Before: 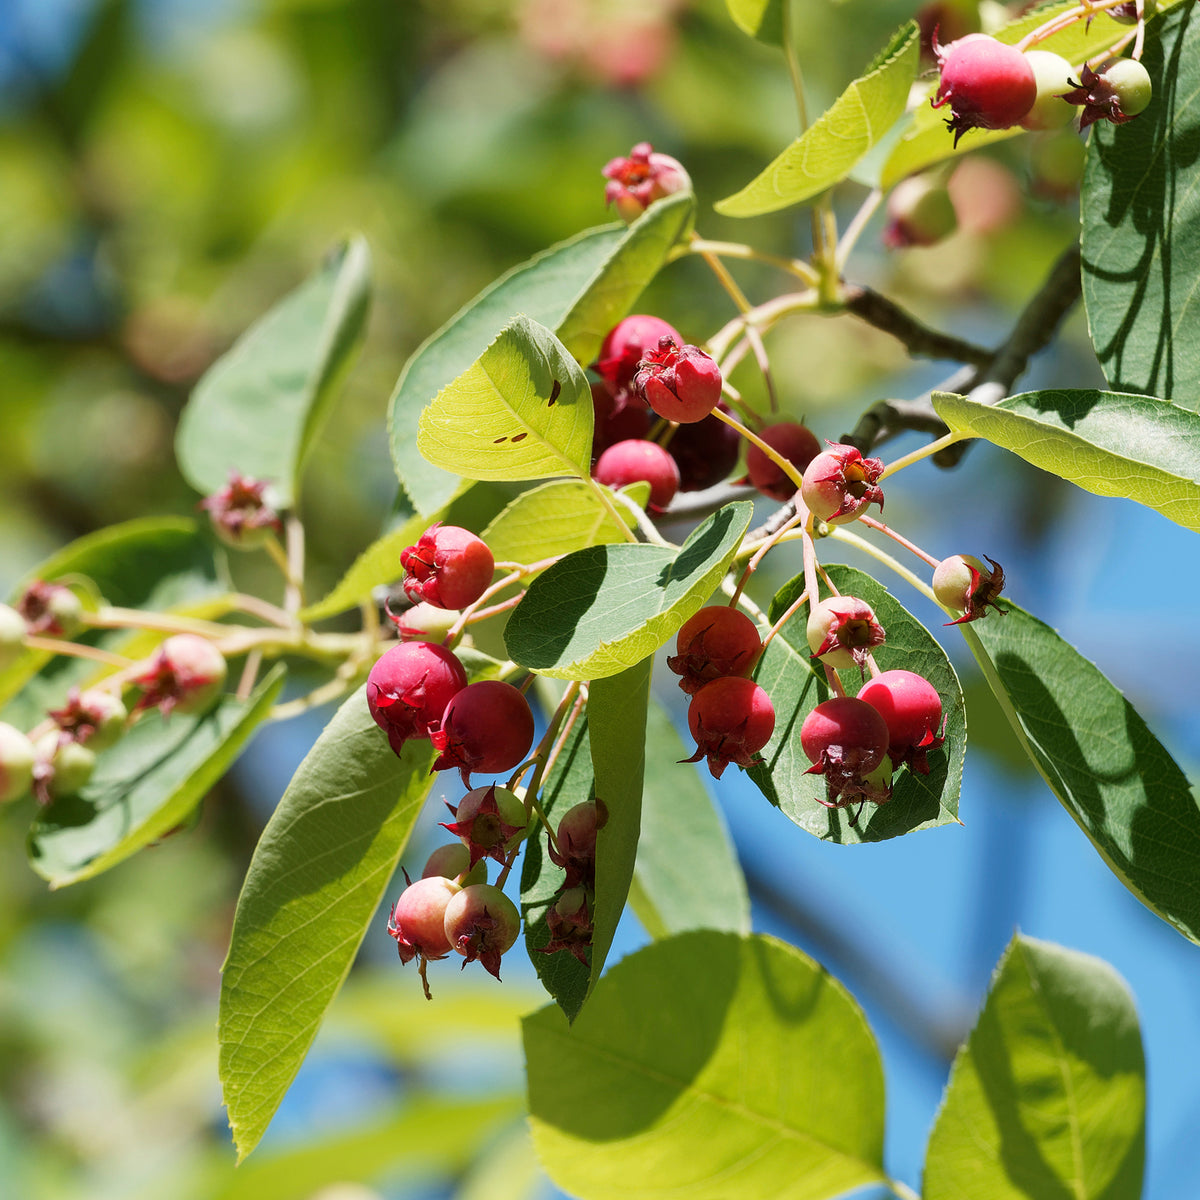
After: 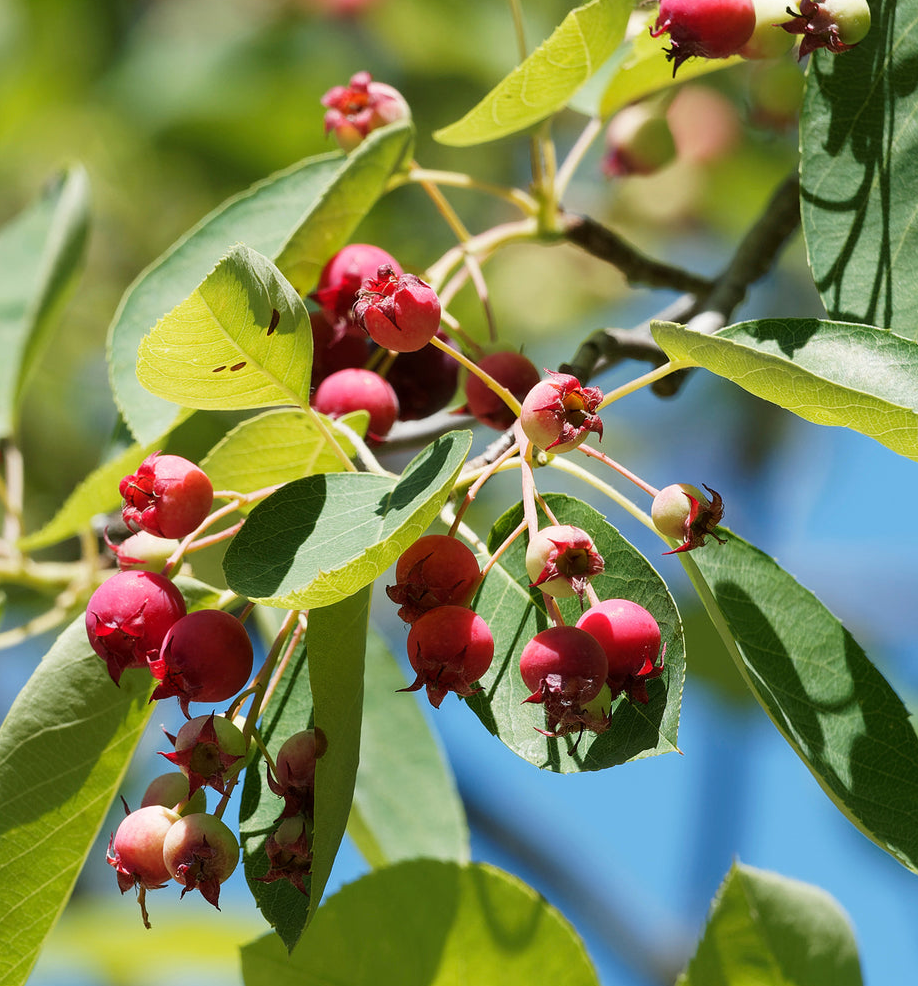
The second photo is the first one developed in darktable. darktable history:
crop: left 23.459%, top 5.924%, bottom 11.867%
